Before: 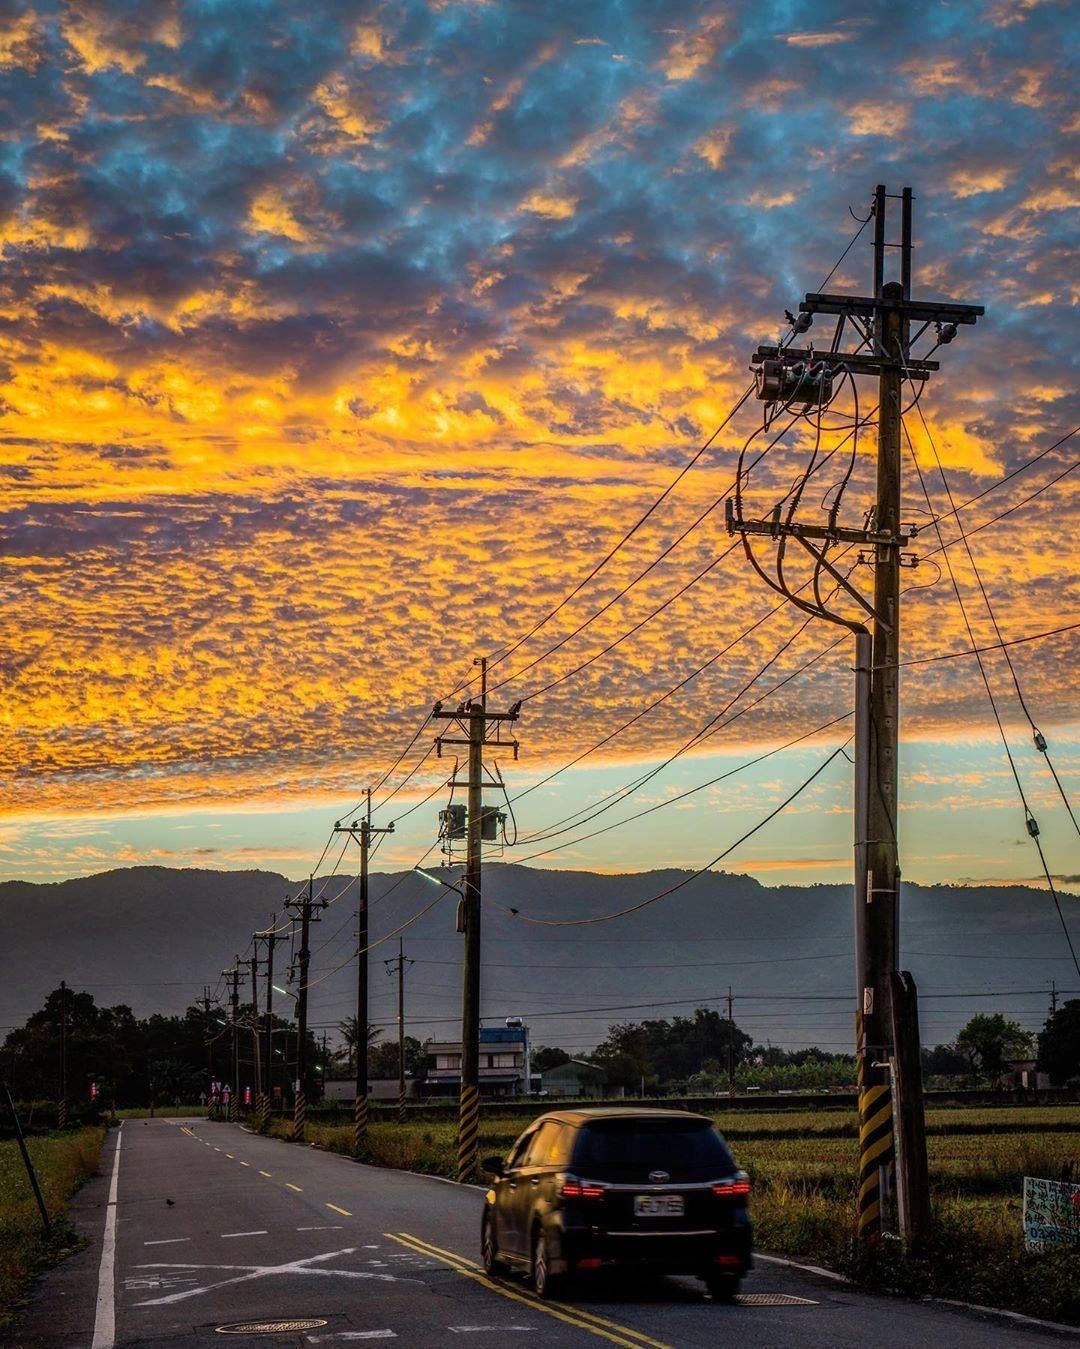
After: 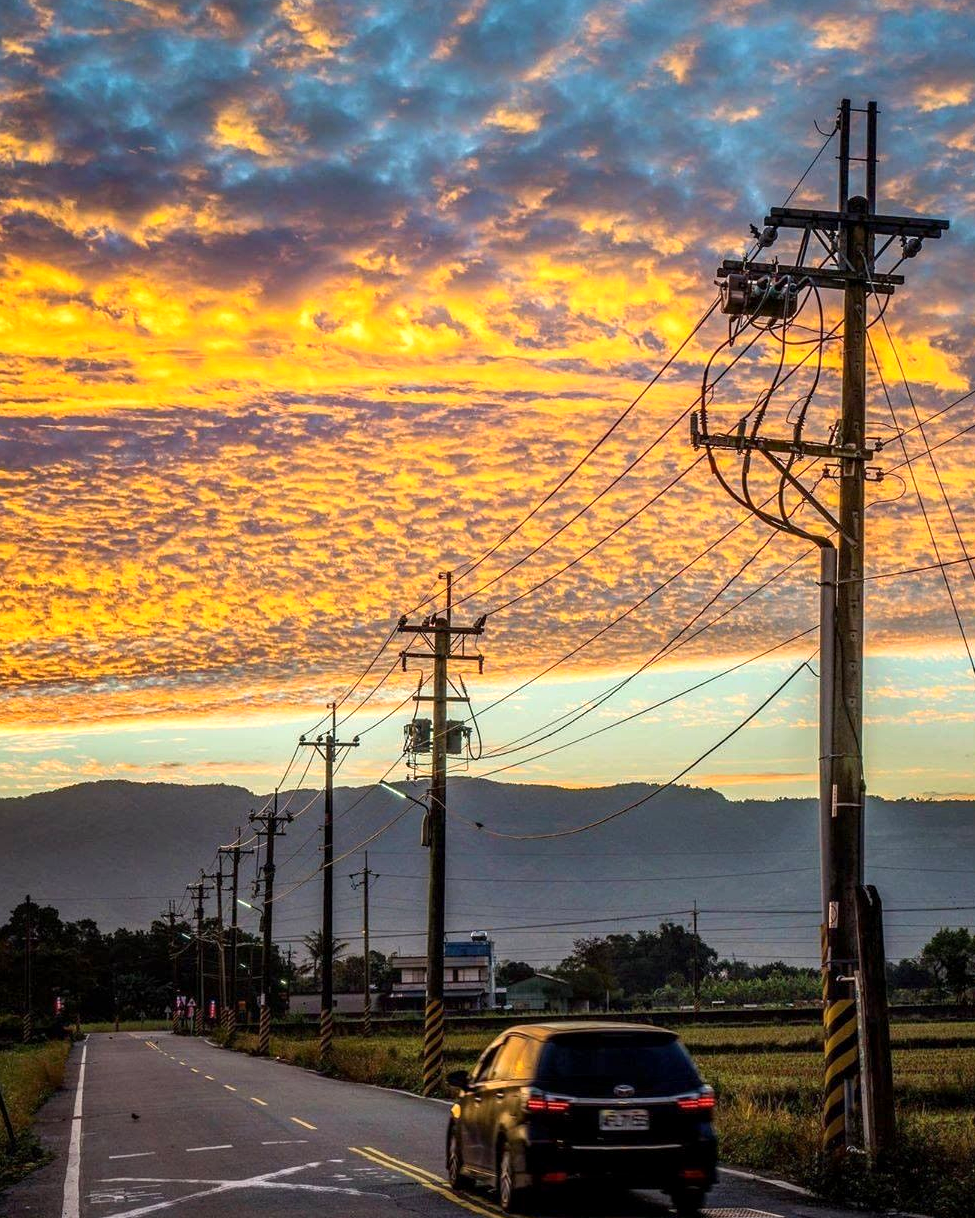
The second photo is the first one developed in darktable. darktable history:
crop: left 3.305%, top 6.436%, right 6.389%, bottom 3.258%
exposure: black level correction 0.001, exposure 0.5 EV, compensate exposure bias true, compensate highlight preservation false
